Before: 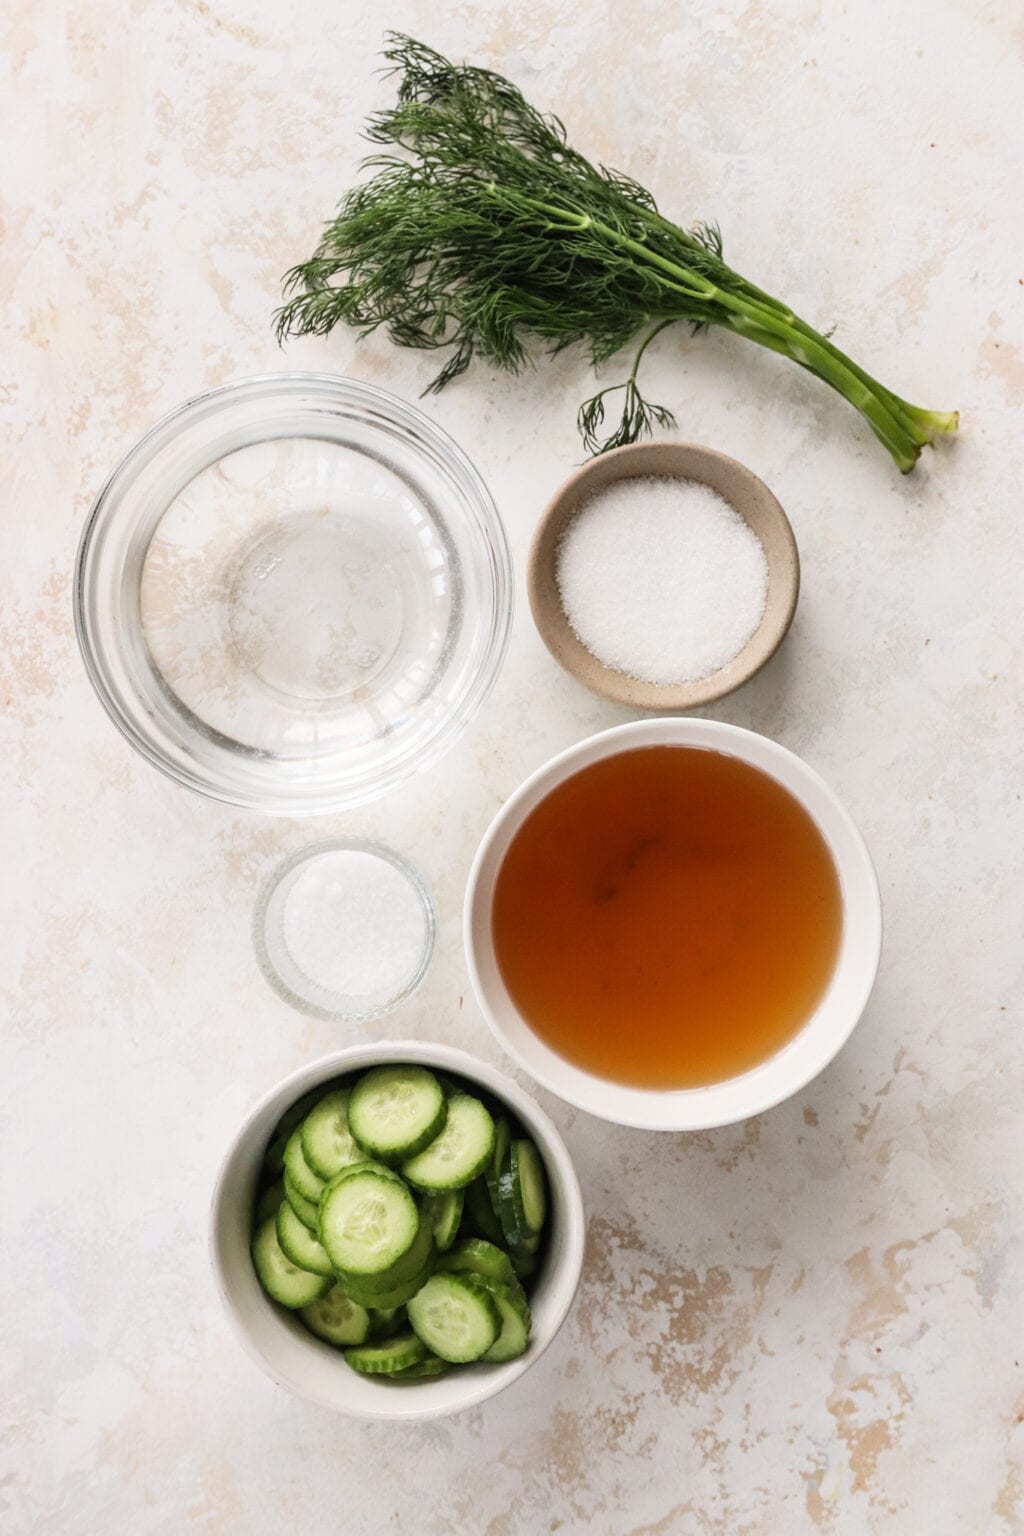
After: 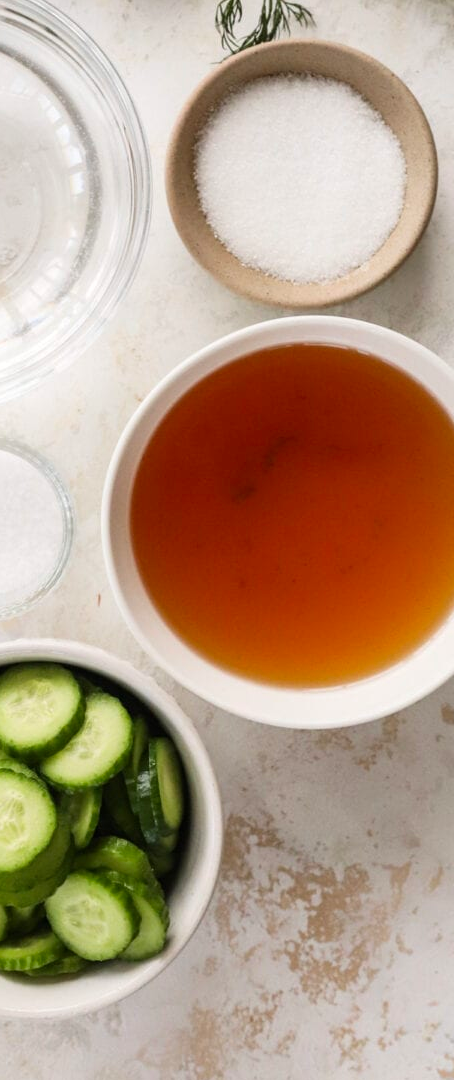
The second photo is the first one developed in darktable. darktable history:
color contrast: green-magenta contrast 1.2, blue-yellow contrast 1.2
crop: left 35.432%, top 26.233%, right 20.145%, bottom 3.432%
